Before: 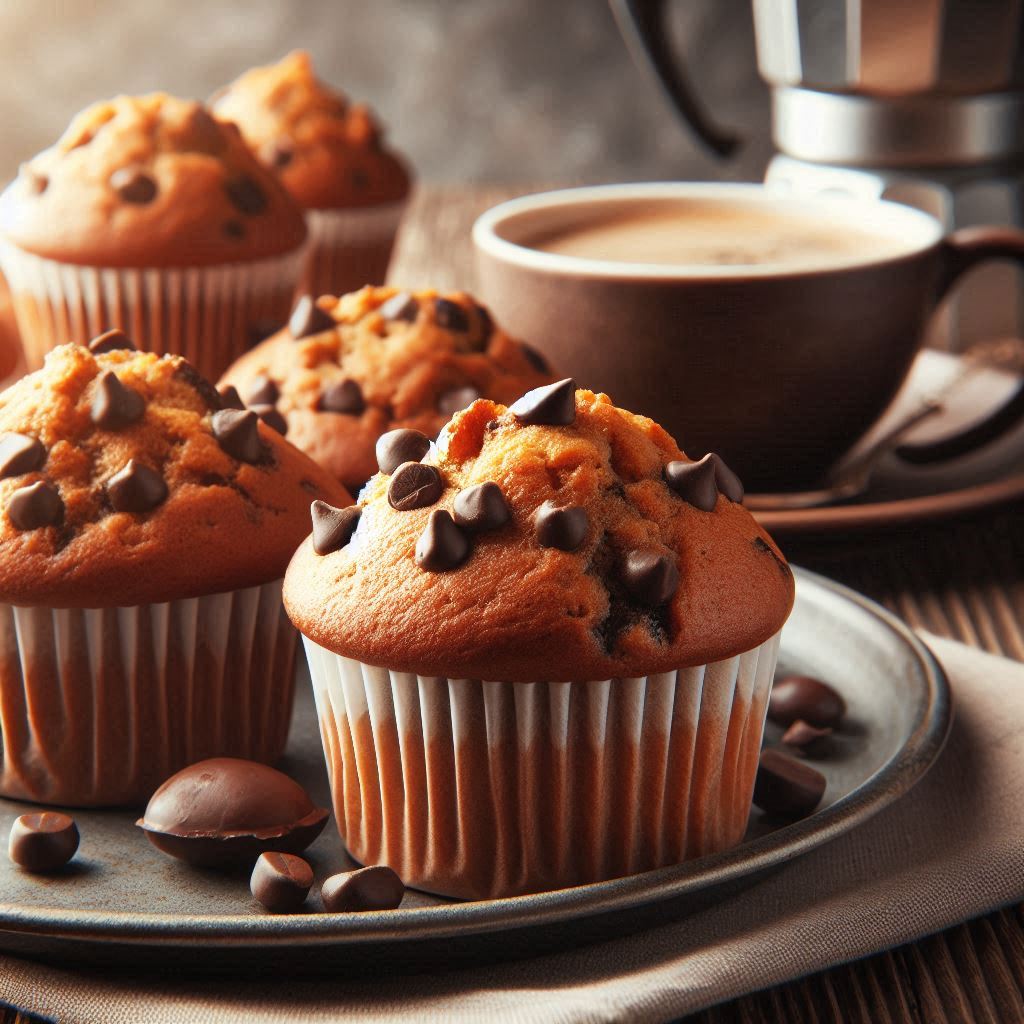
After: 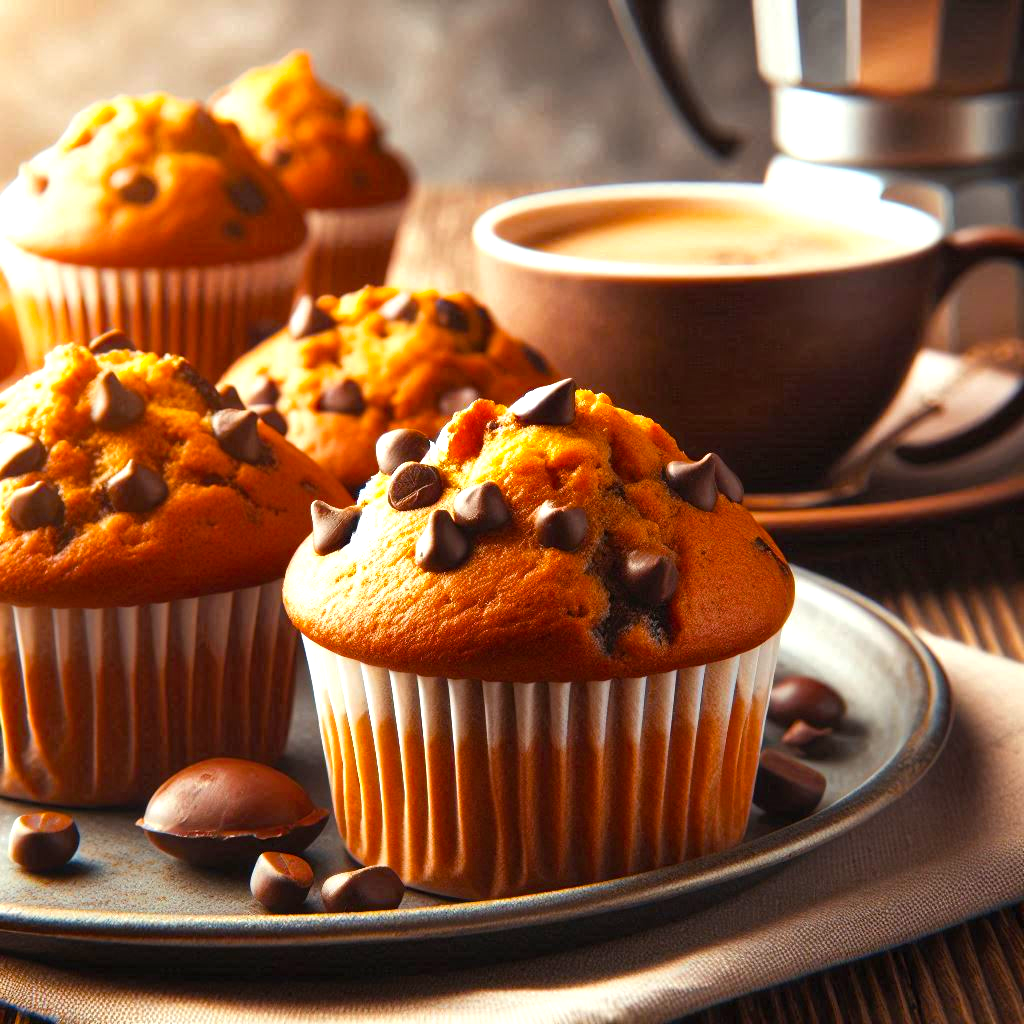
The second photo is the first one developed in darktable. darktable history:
color balance rgb: linear chroma grading › global chroma 15%, perceptual saturation grading › global saturation 30%
exposure: exposure 0.515 EV, compensate highlight preservation false
